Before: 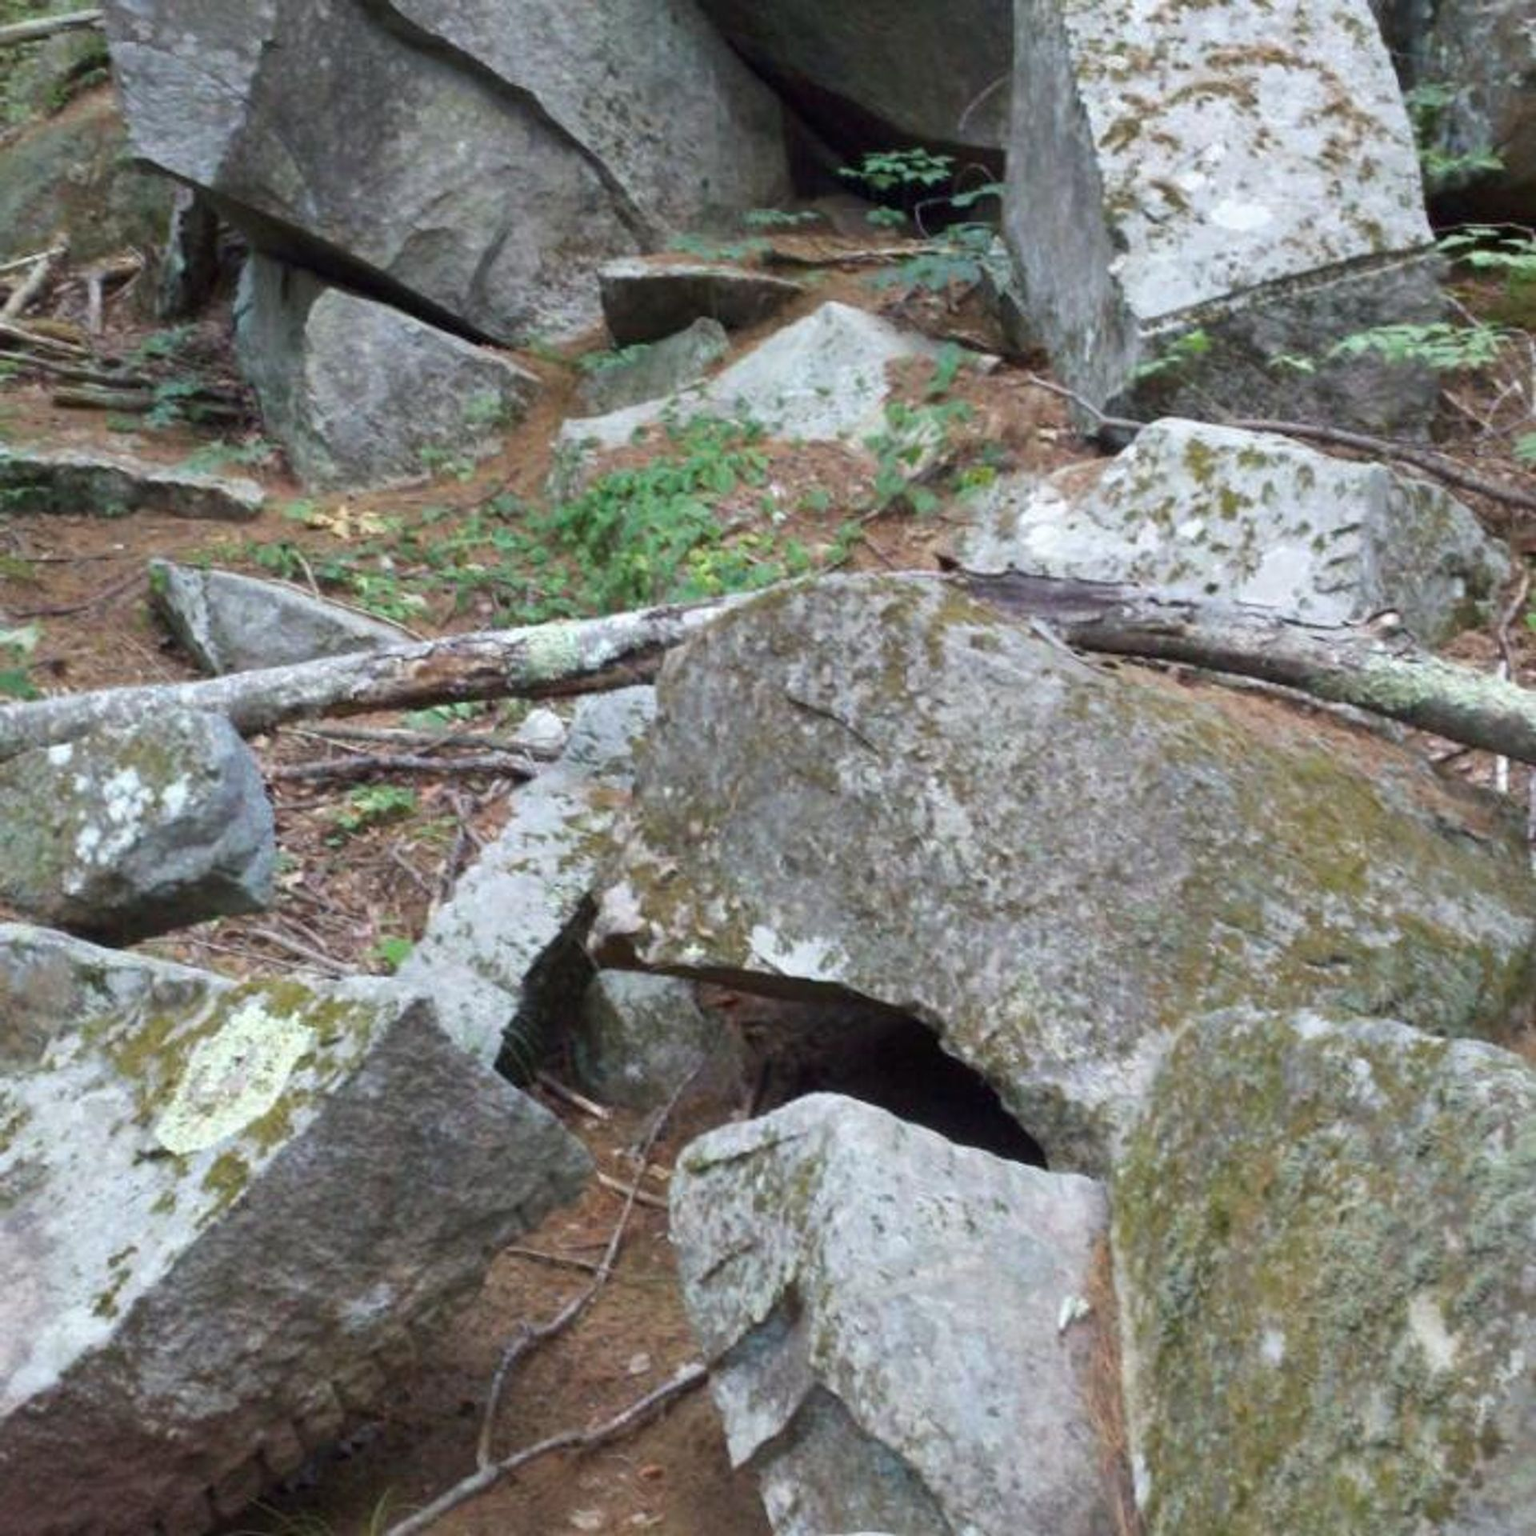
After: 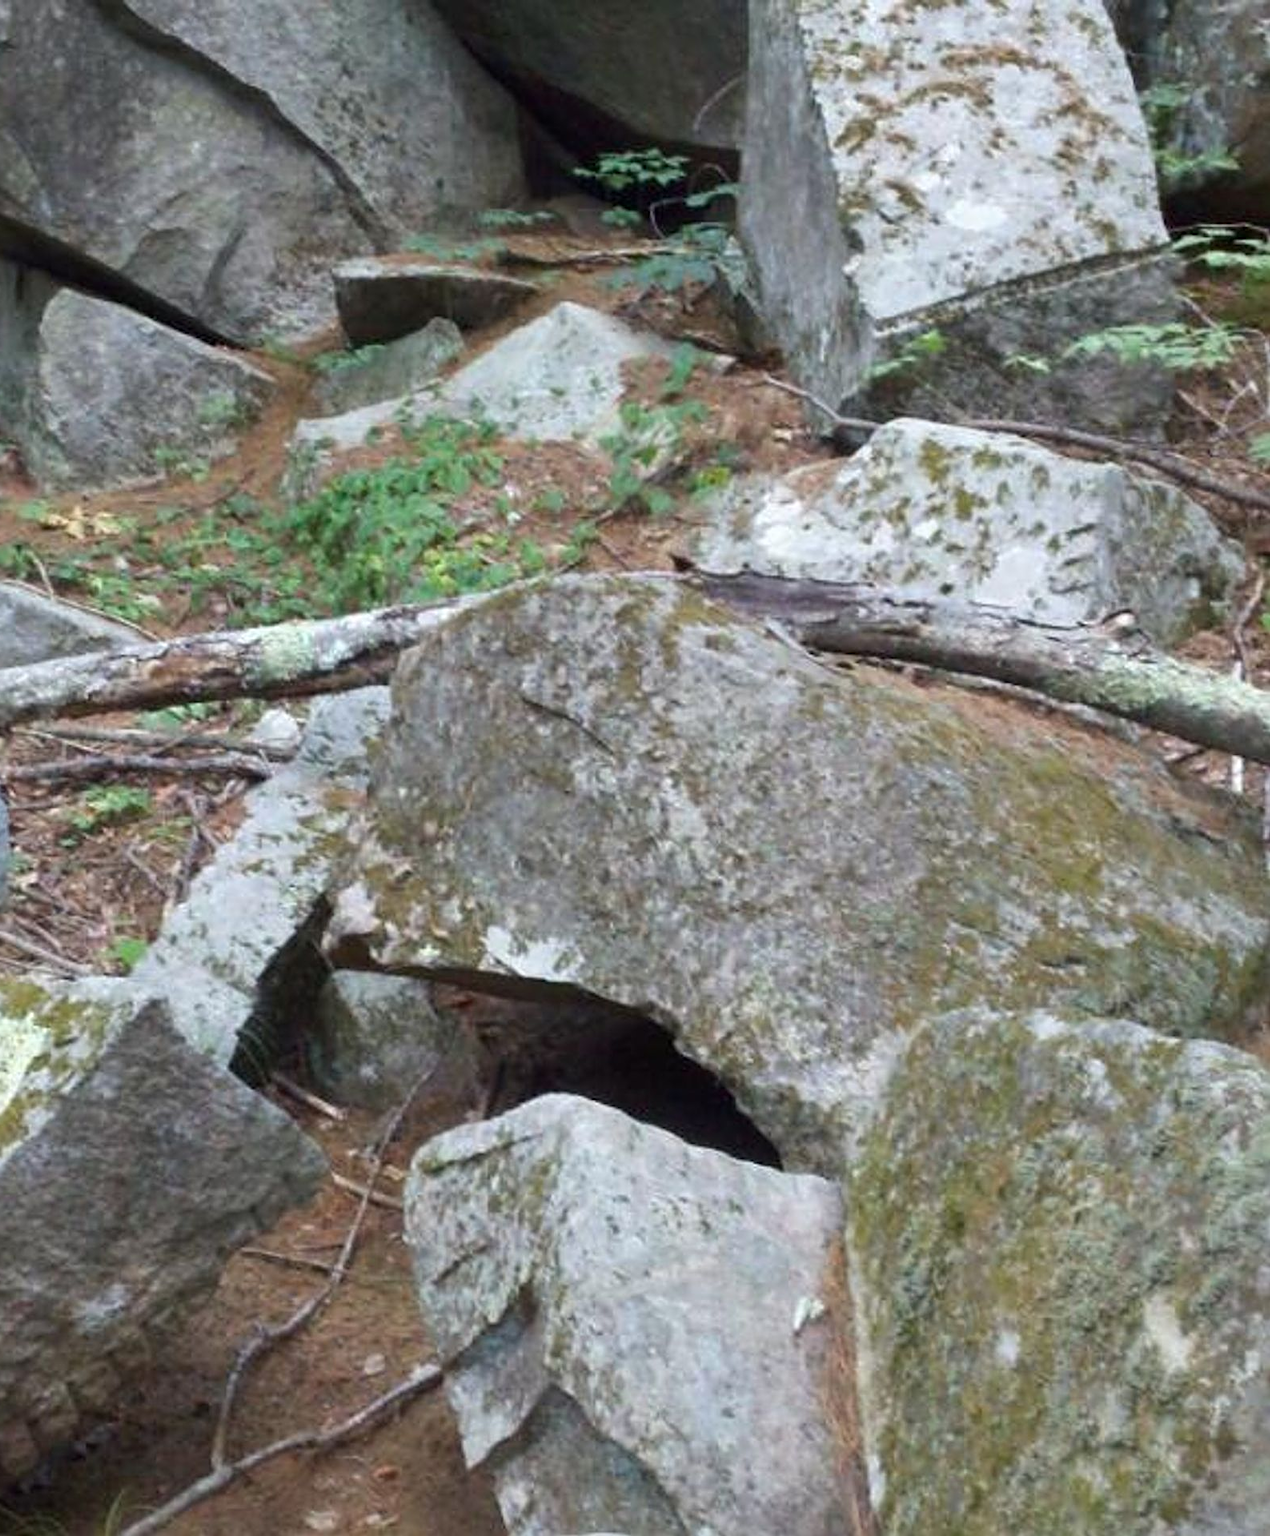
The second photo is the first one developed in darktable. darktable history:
crop: left 17.296%, bottom 0.043%
sharpen: on, module defaults
